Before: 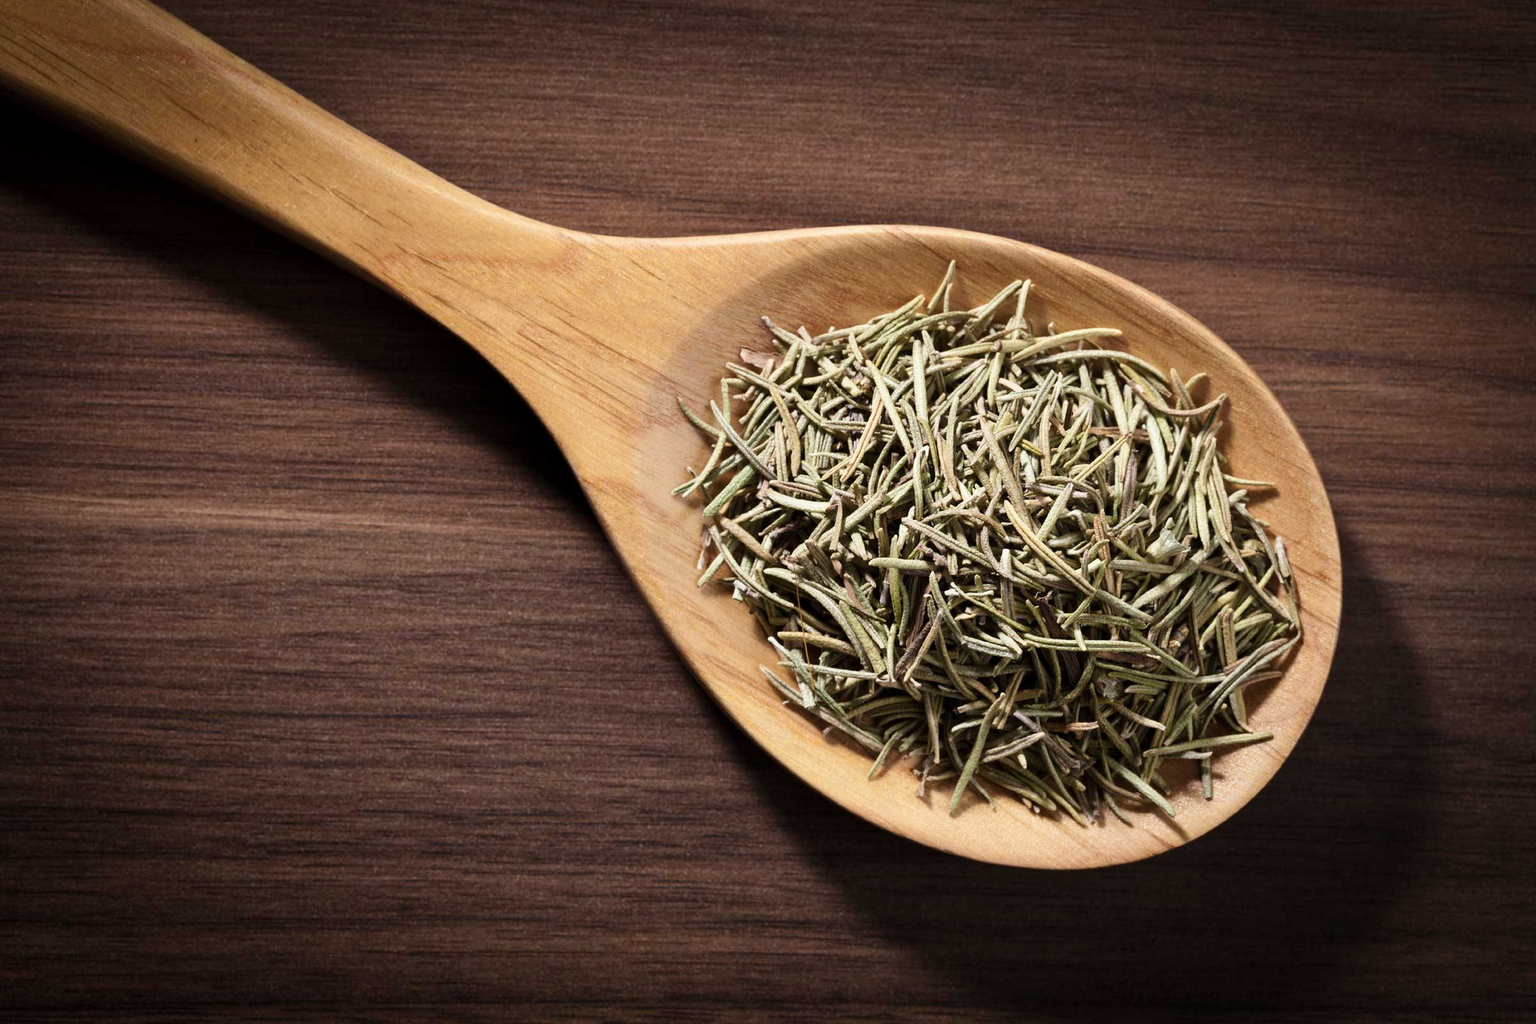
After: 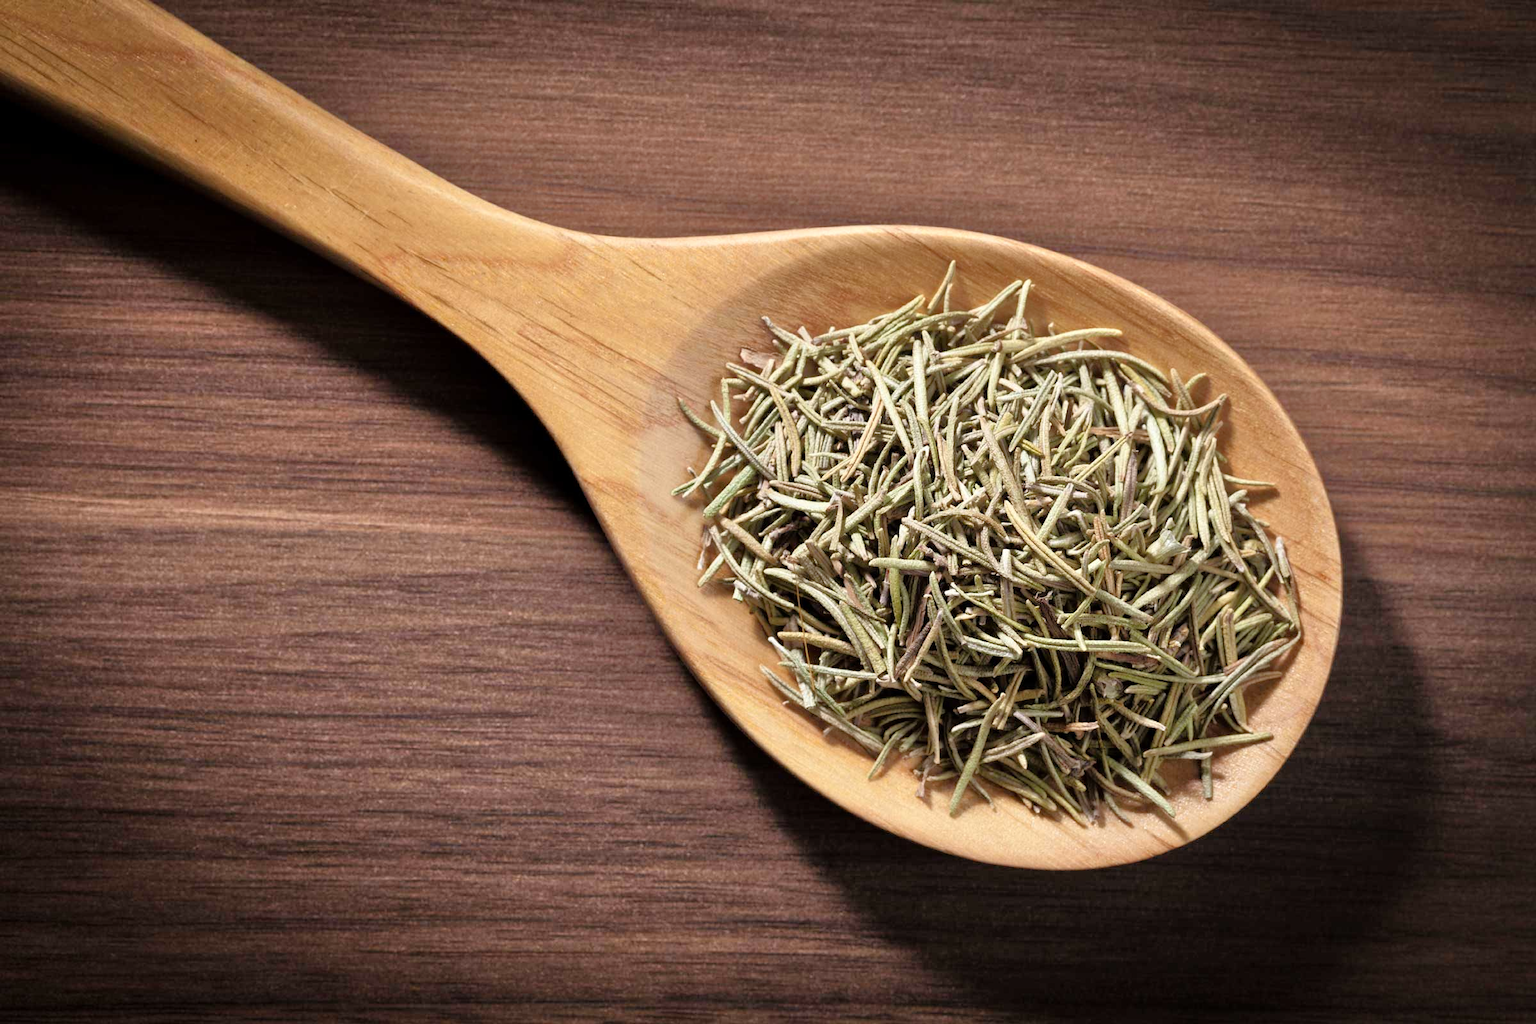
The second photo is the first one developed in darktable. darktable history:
tone equalizer: -7 EV 0.146 EV, -6 EV 0.568 EV, -5 EV 1.14 EV, -4 EV 1.35 EV, -3 EV 1.15 EV, -2 EV 0.6 EV, -1 EV 0.163 EV
